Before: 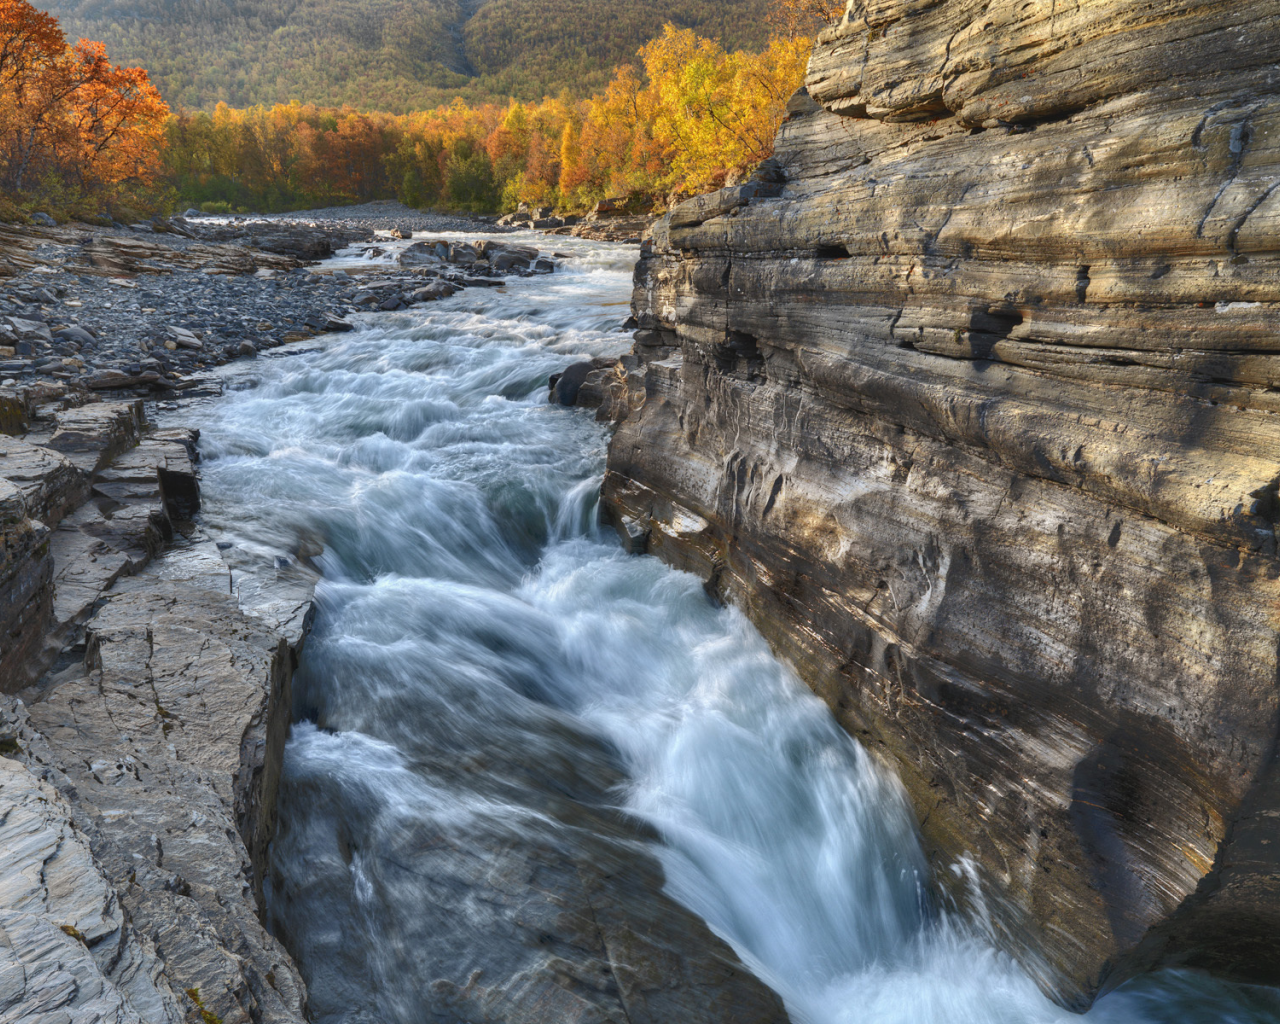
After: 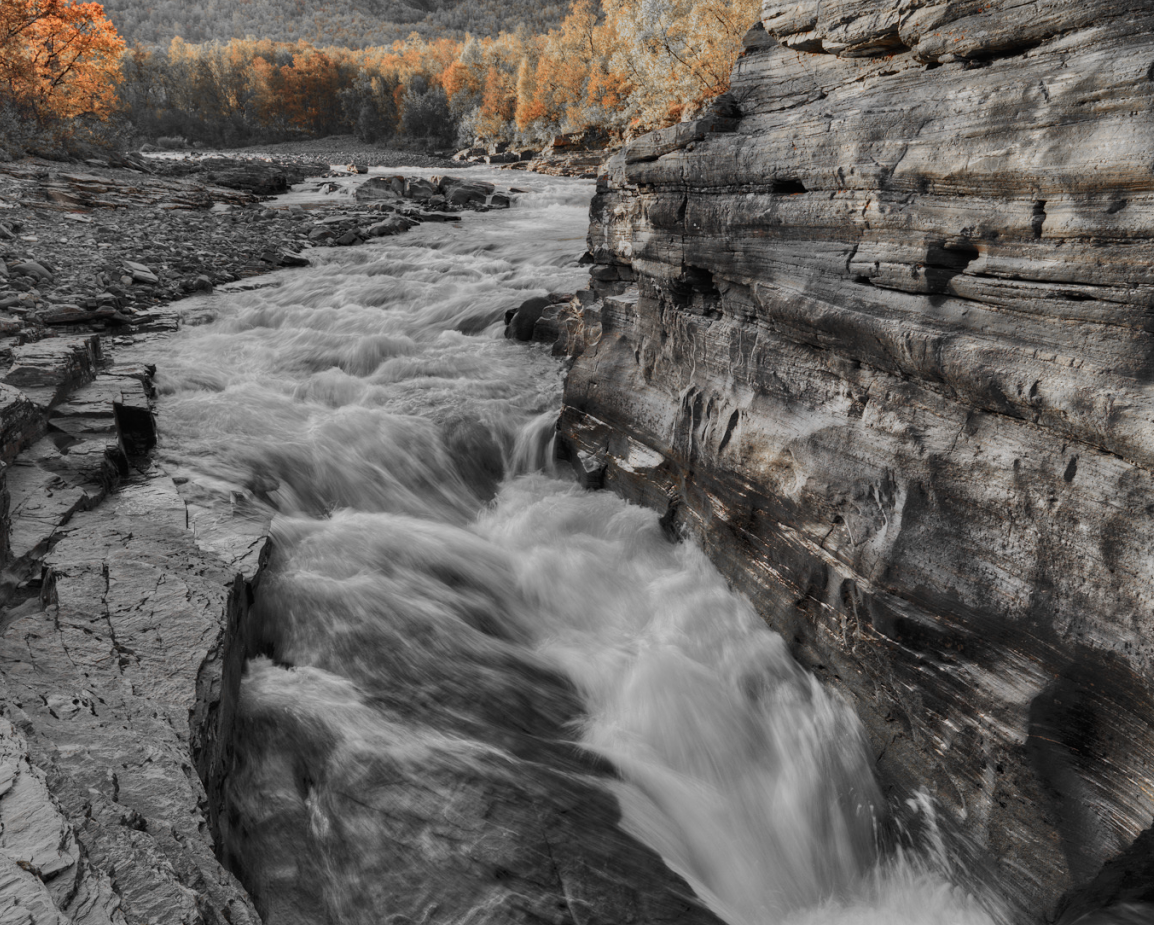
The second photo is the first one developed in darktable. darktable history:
crop: left 3.443%, top 6.389%, right 6.377%, bottom 3.217%
filmic rgb: black relative exposure -7.65 EV, white relative exposure 4.56 EV, hardness 3.61
exposure: exposure -0.265 EV, compensate exposure bias true, compensate highlight preservation false
color zones: curves: ch0 [(0, 0.65) (0.096, 0.644) (0.221, 0.539) (0.429, 0.5) (0.571, 0.5) (0.714, 0.5) (0.857, 0.5) (1, 0.65)]; ch1 [(0, 0.5) (0.143, 0.5) (0.257, -0.002) (0.429, 0.04) (0.571, -0.001) (0.714, -0.015) (0.857, 0.024) (1, 0.5)]
tone equalizer: edges refinement/feathering 500, mask exposure compensation -1.57 EV, preserve details guided filter
sharpen: radius 2.923, amount 0.879, threshold 47.059
